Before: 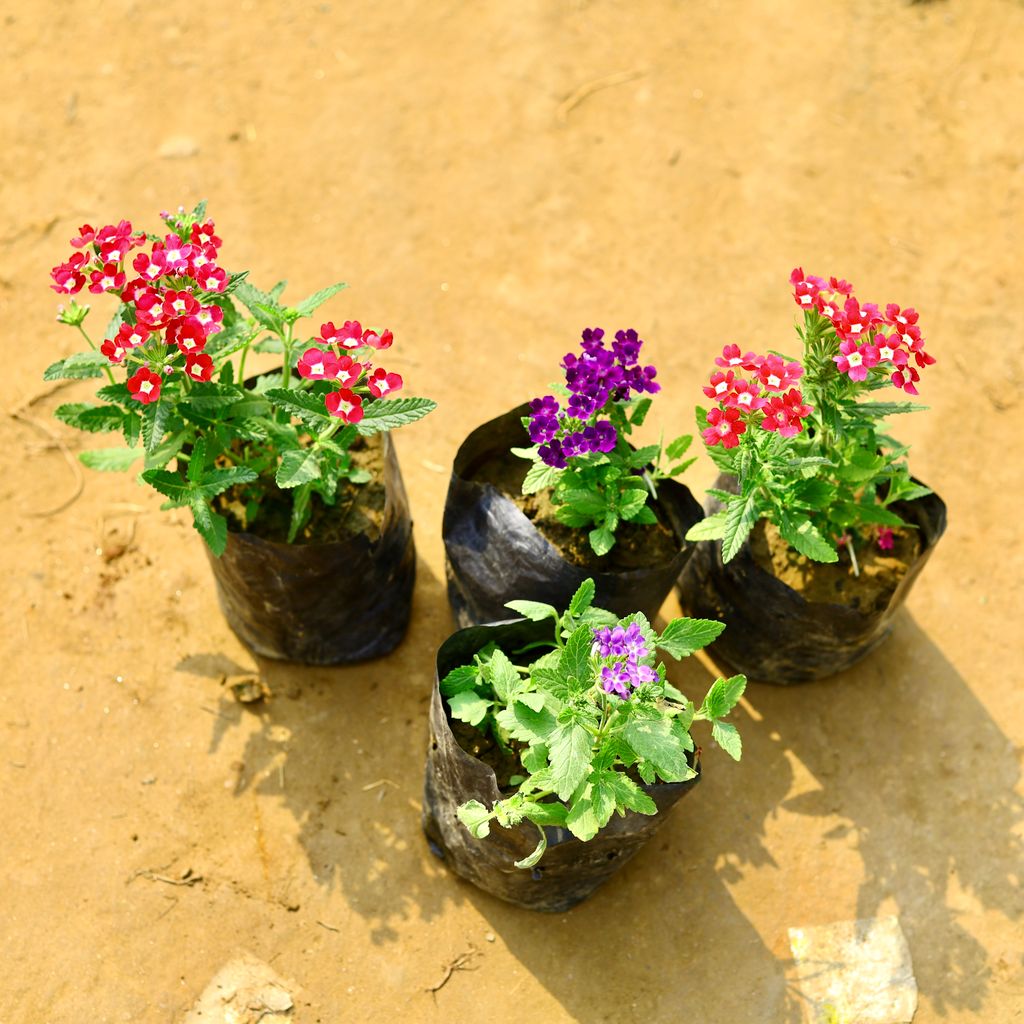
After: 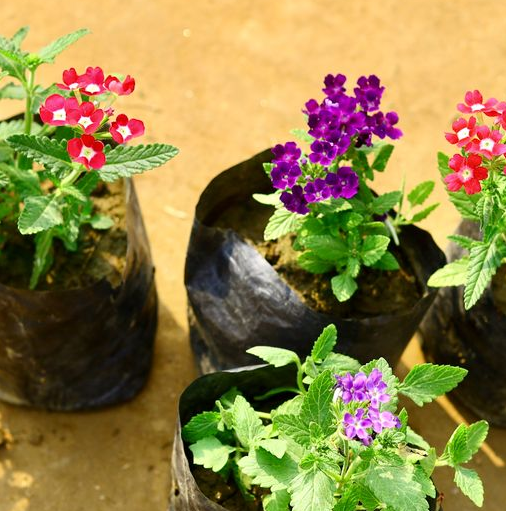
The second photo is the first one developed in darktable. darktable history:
crop: left 25.275%, top 24.839%, right 25.298%, bottom 25.202%
